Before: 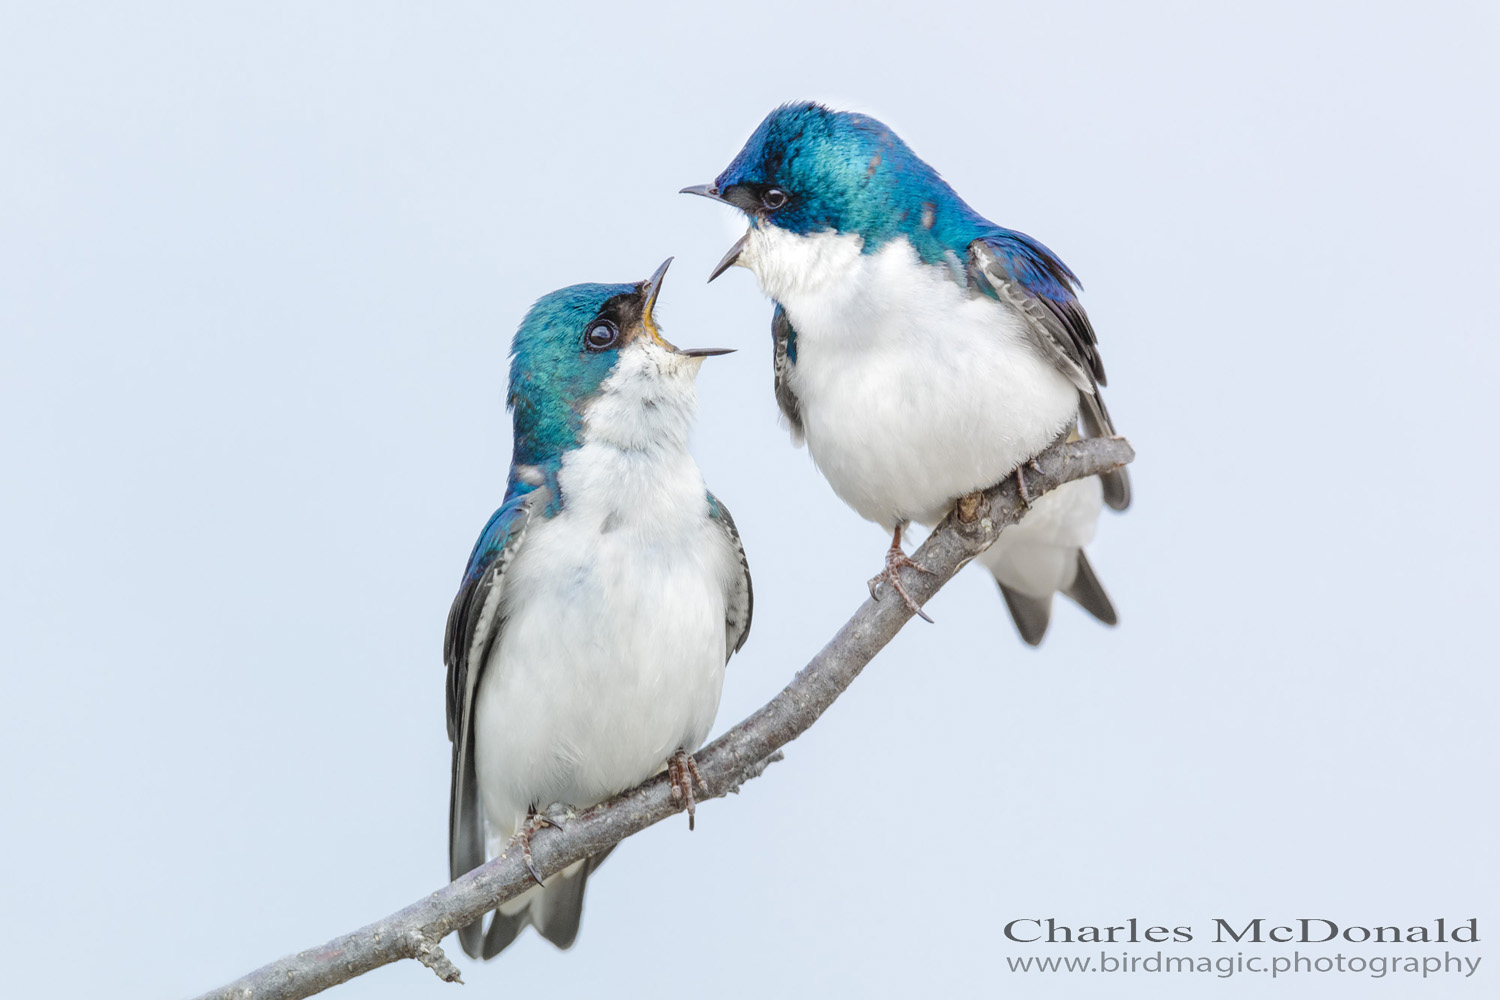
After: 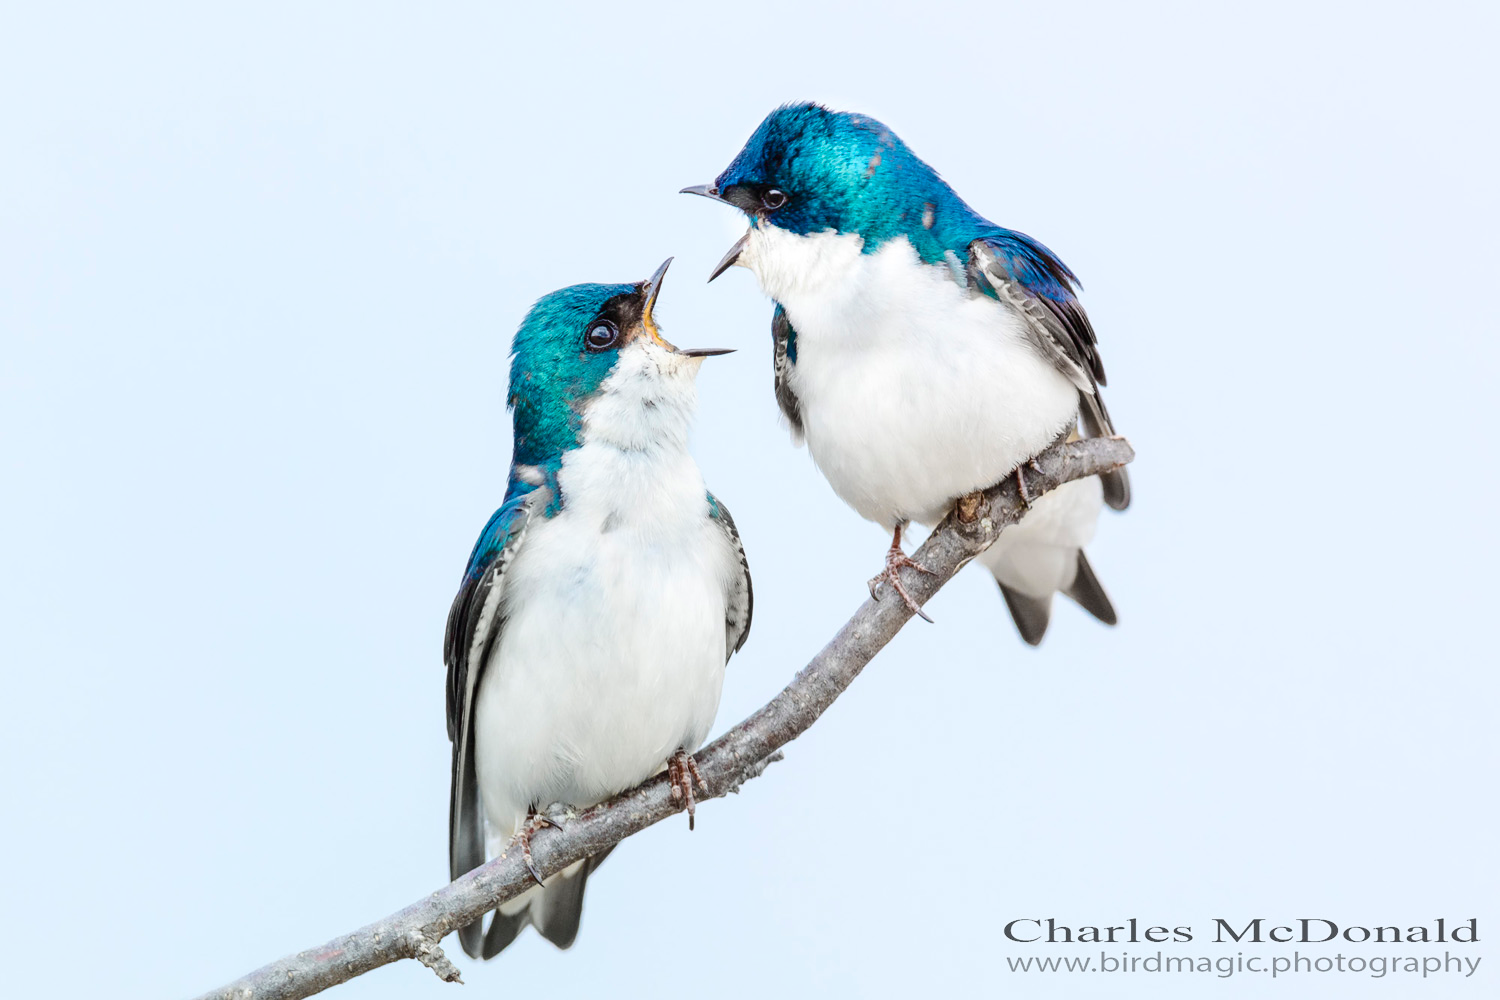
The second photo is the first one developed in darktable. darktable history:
contrast brightness saturation: contrast 0.217
